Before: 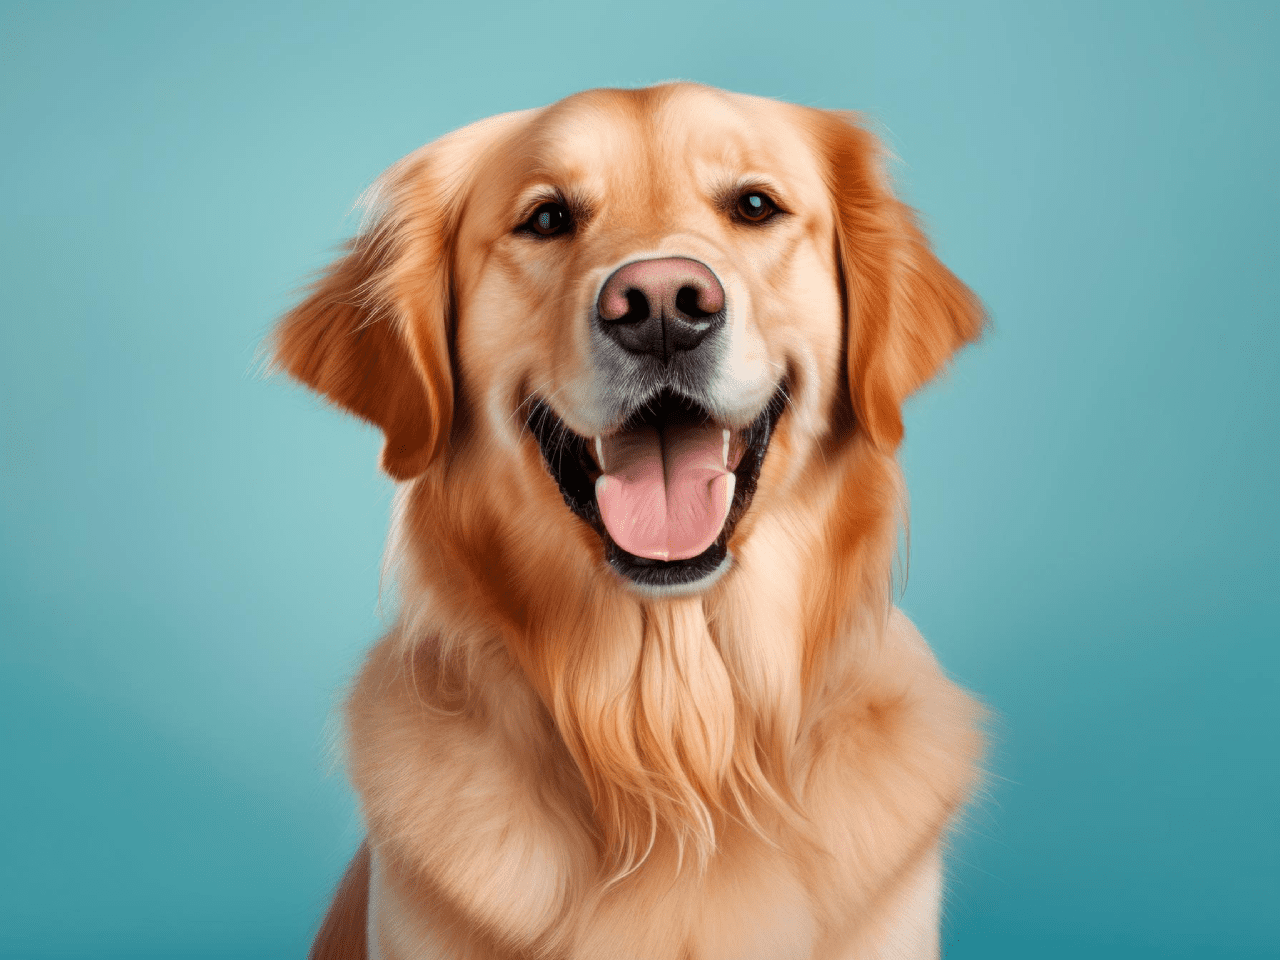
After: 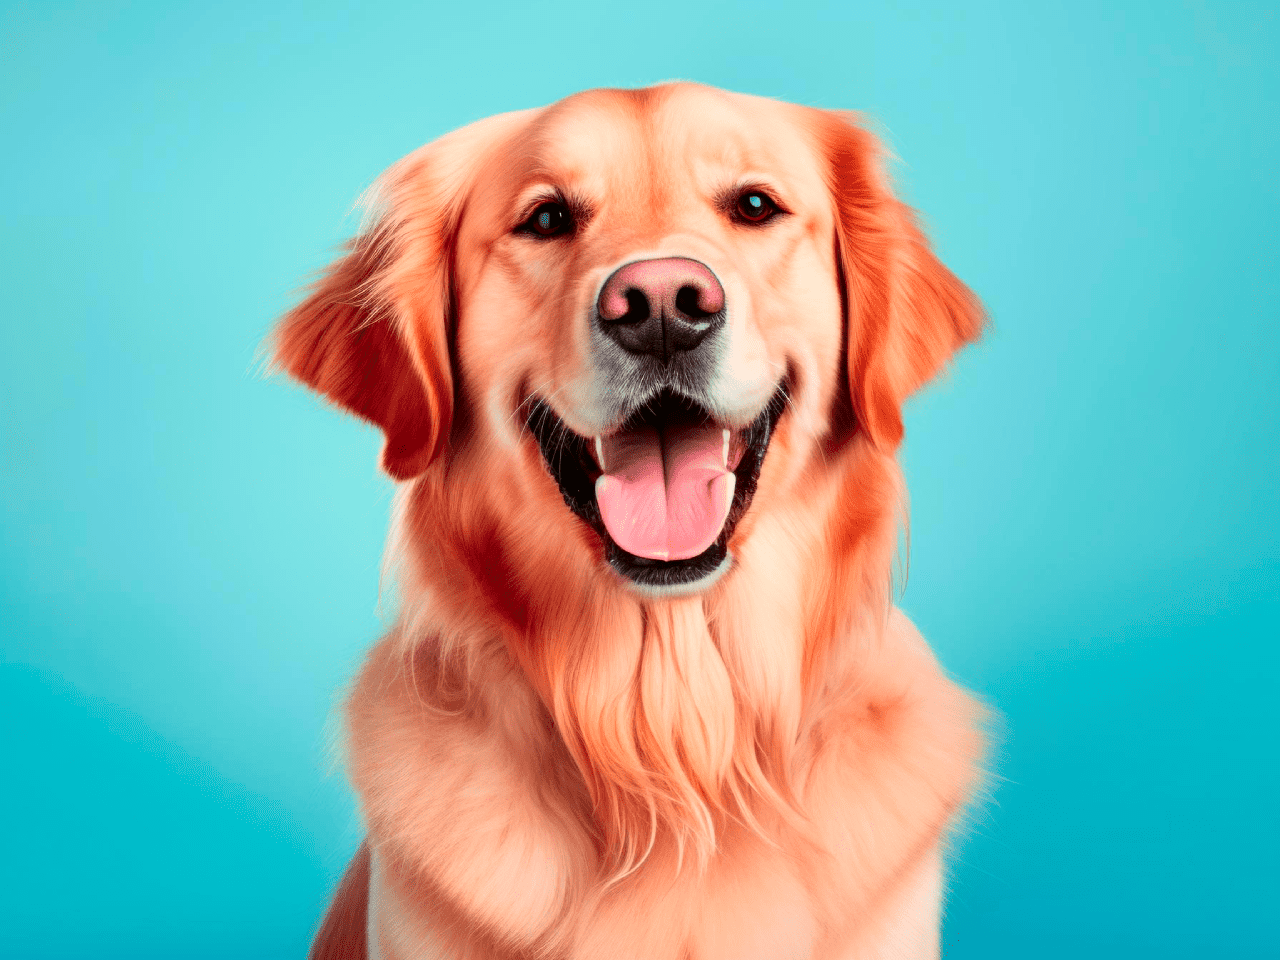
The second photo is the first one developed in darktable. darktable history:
contrast brightness saturation: contrast 0.201, brightness 0.165, saturation 0.225
tone curve: curves: ch0 [(0, 0) (0.059, 0.027) (0.162, 0.125) (0.304, 0.279) (0.547, 0.532) (0.828, 0.815) (1, 0.983)]; ch1 [(0, 0) (0.23, 0.166) (0.34, 0.298) (0.371, 0.334) (0.435, 0.413) (0.477, 0.469) (0.499, 0.498) (0.529, 0.544) (0.559, 0.587) (0.743, 0.798) (1, 1)]; ch2 [(0, 0) (0.431, 0.414) (0.498, 0.503) (0.524, 0.531) (0.568, 0.567) (0.6, 0.597) (0.643, 0.631) (0.74, 0.721) (1, 1)], color space Lab, independent channels, preserve colors none
